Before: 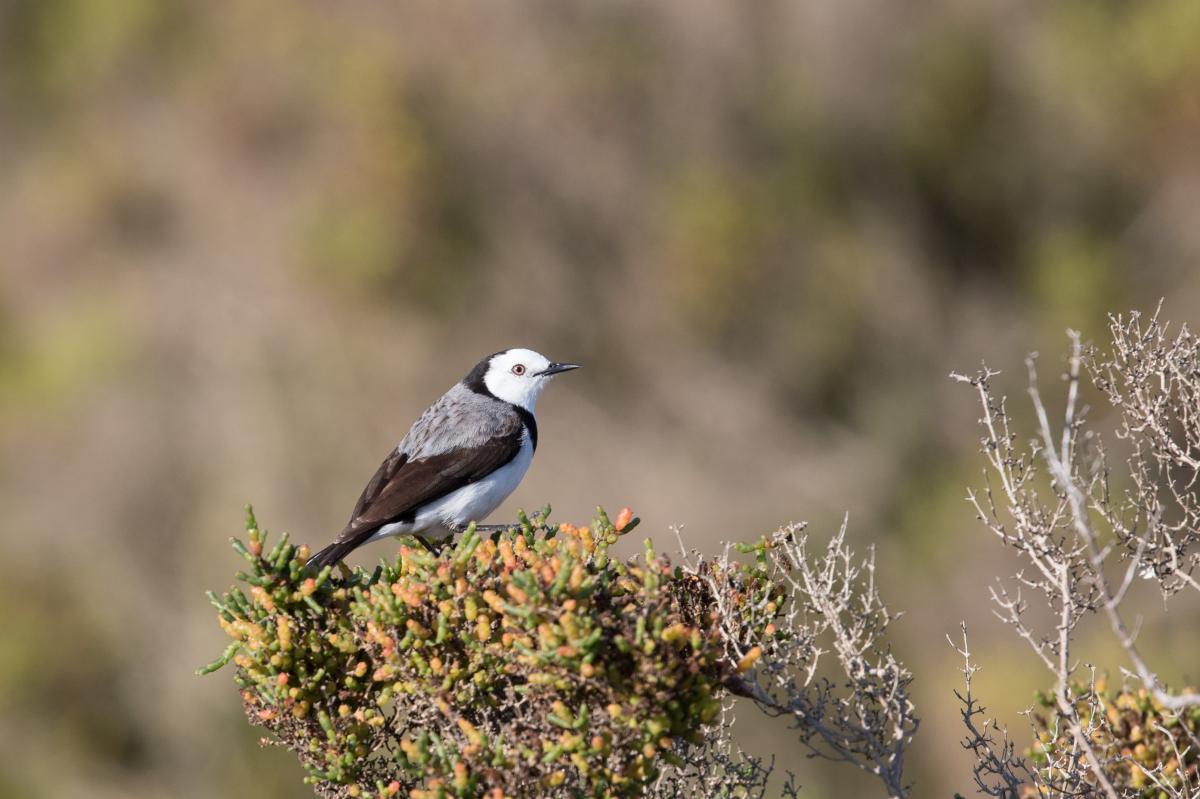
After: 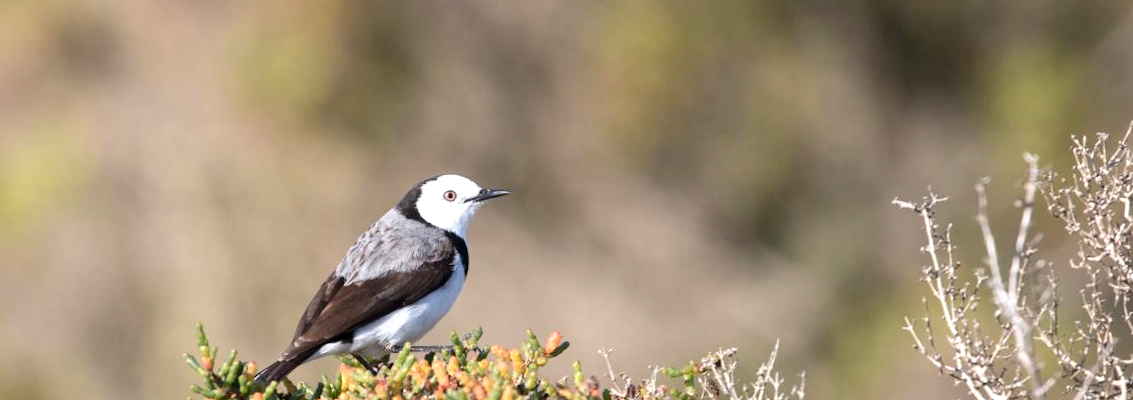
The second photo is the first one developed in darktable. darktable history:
rotate and perspective: rotation 0.062°, lens shift (vertical) 0.115, lens shift (horizontal) -0.133, crop left 0.047, crop right 0.94, crop top 0.061, crop bottom 0.94
exposure: exposure 0.556 EV, compensate highlight preservation false
crop and rotate: top 23.043%, bottom 23.437%
